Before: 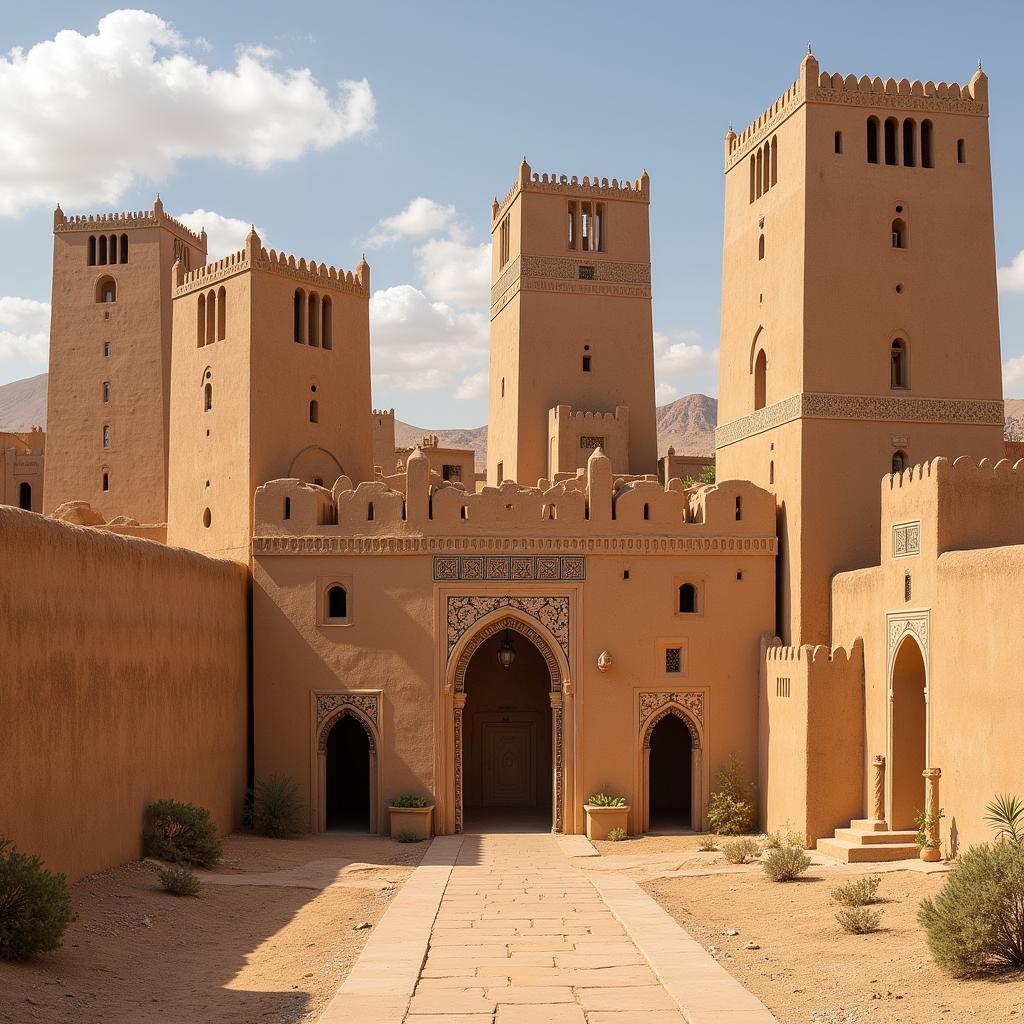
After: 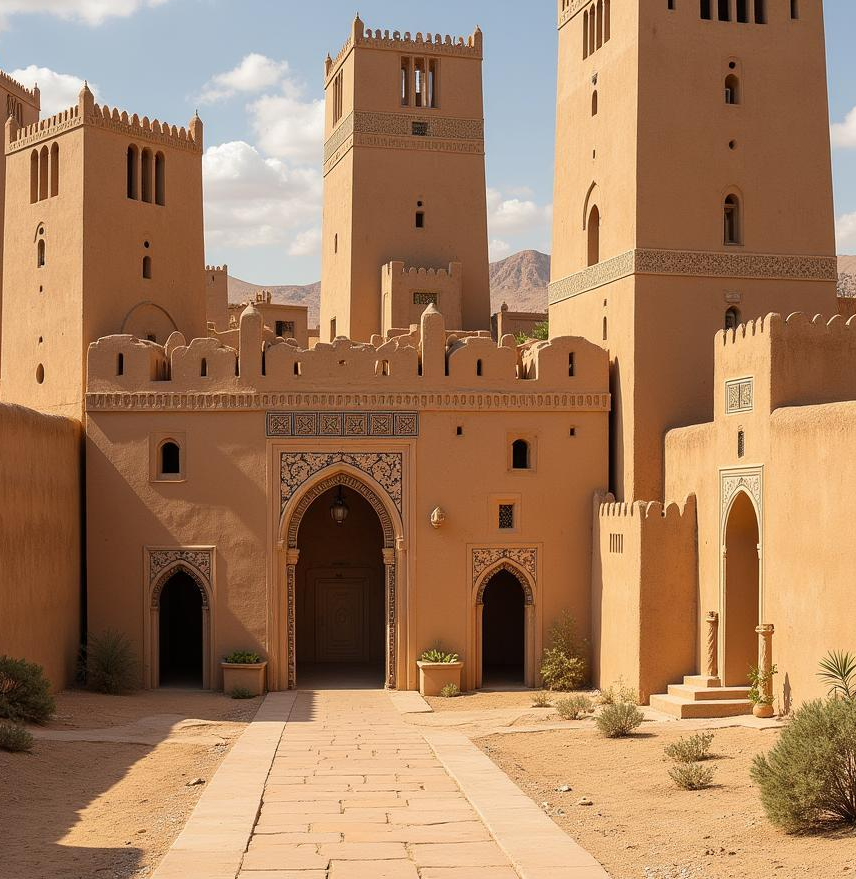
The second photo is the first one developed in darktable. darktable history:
crop: left 16.4%, top 14.15%
